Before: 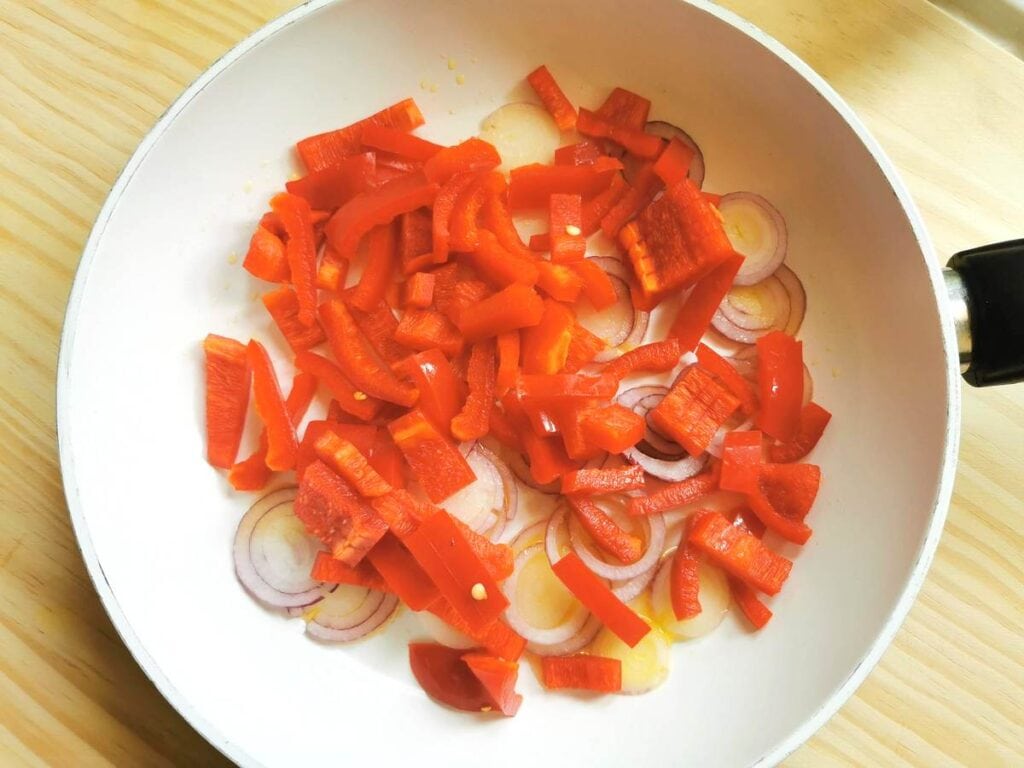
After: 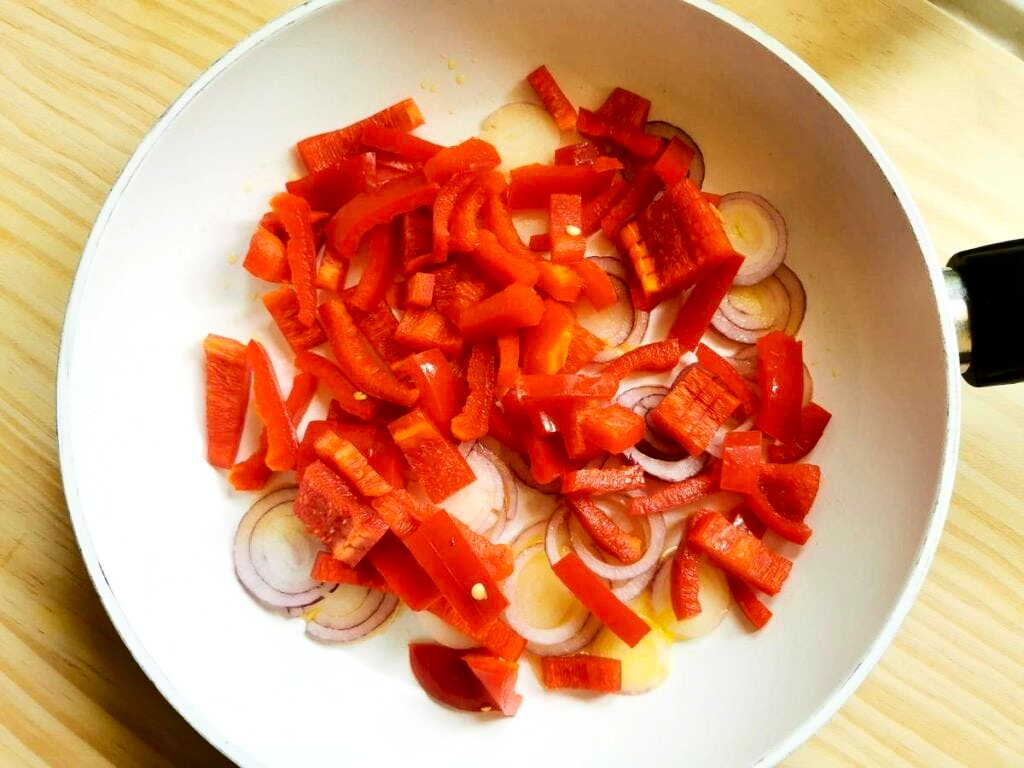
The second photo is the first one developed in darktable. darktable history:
exposure: black level correction 0.009, exposure 0.016 EV, compensate highlight preservation false
contrast brightness saturation: contrast 0.198, brightness -0.107, saturation 0.105
